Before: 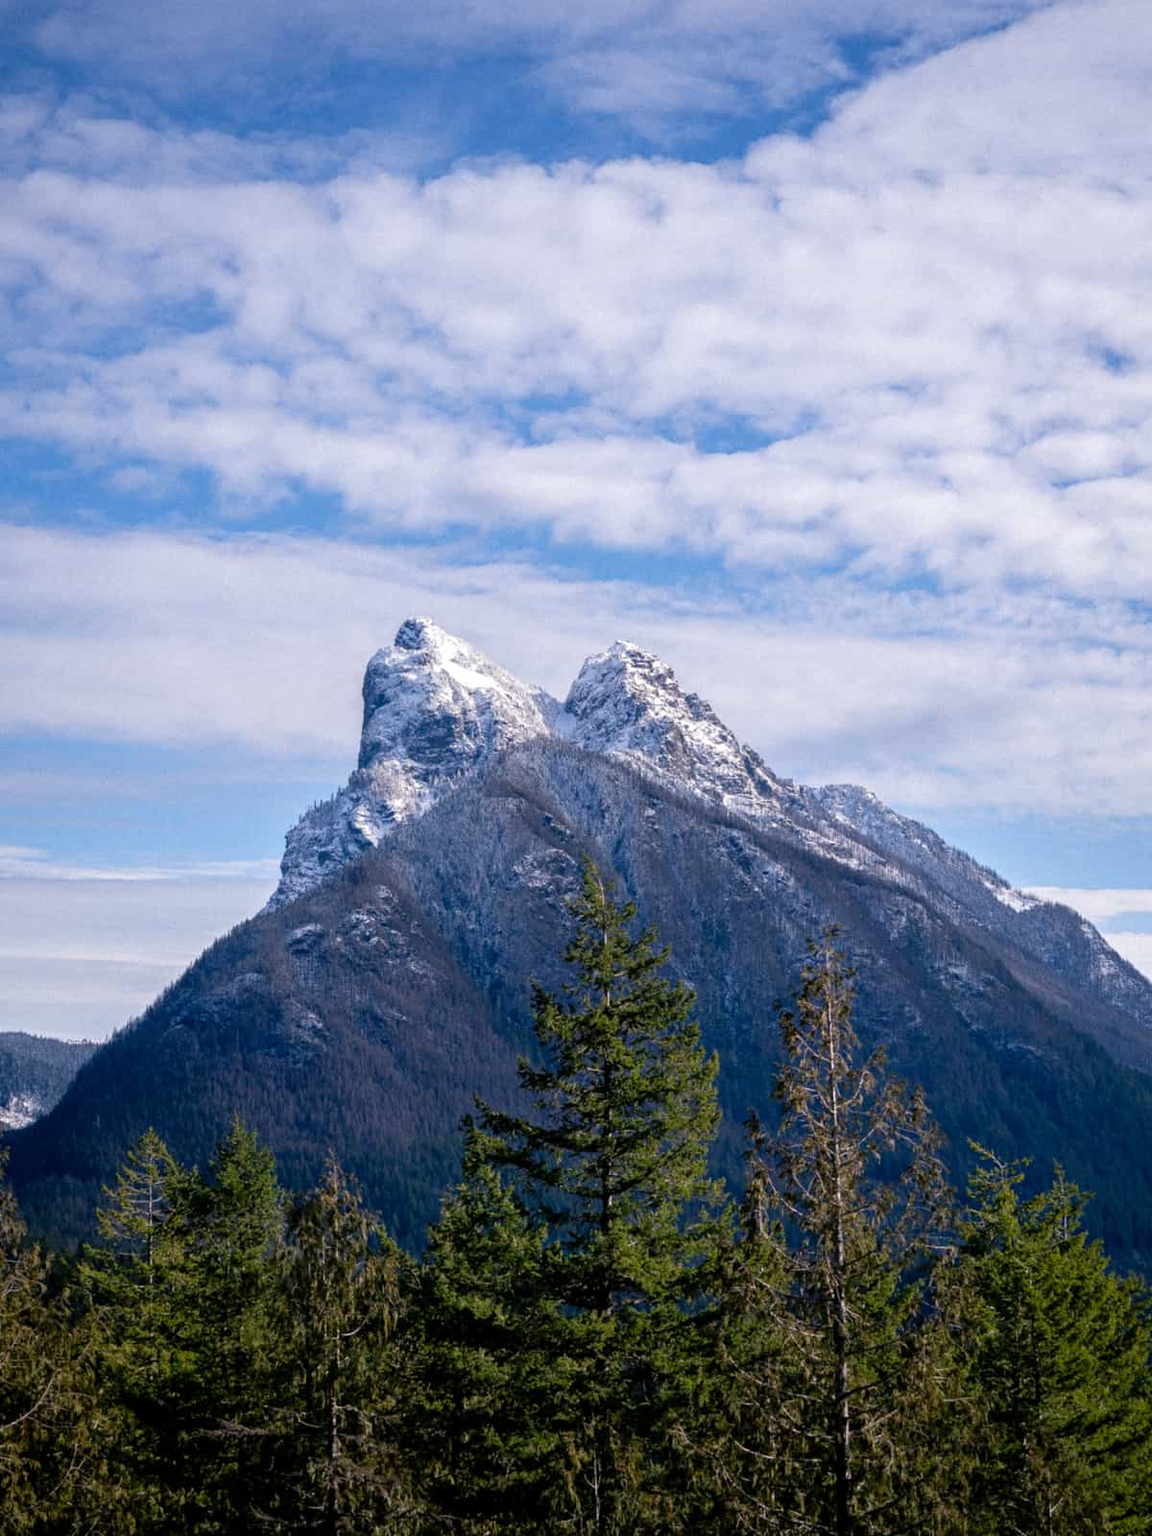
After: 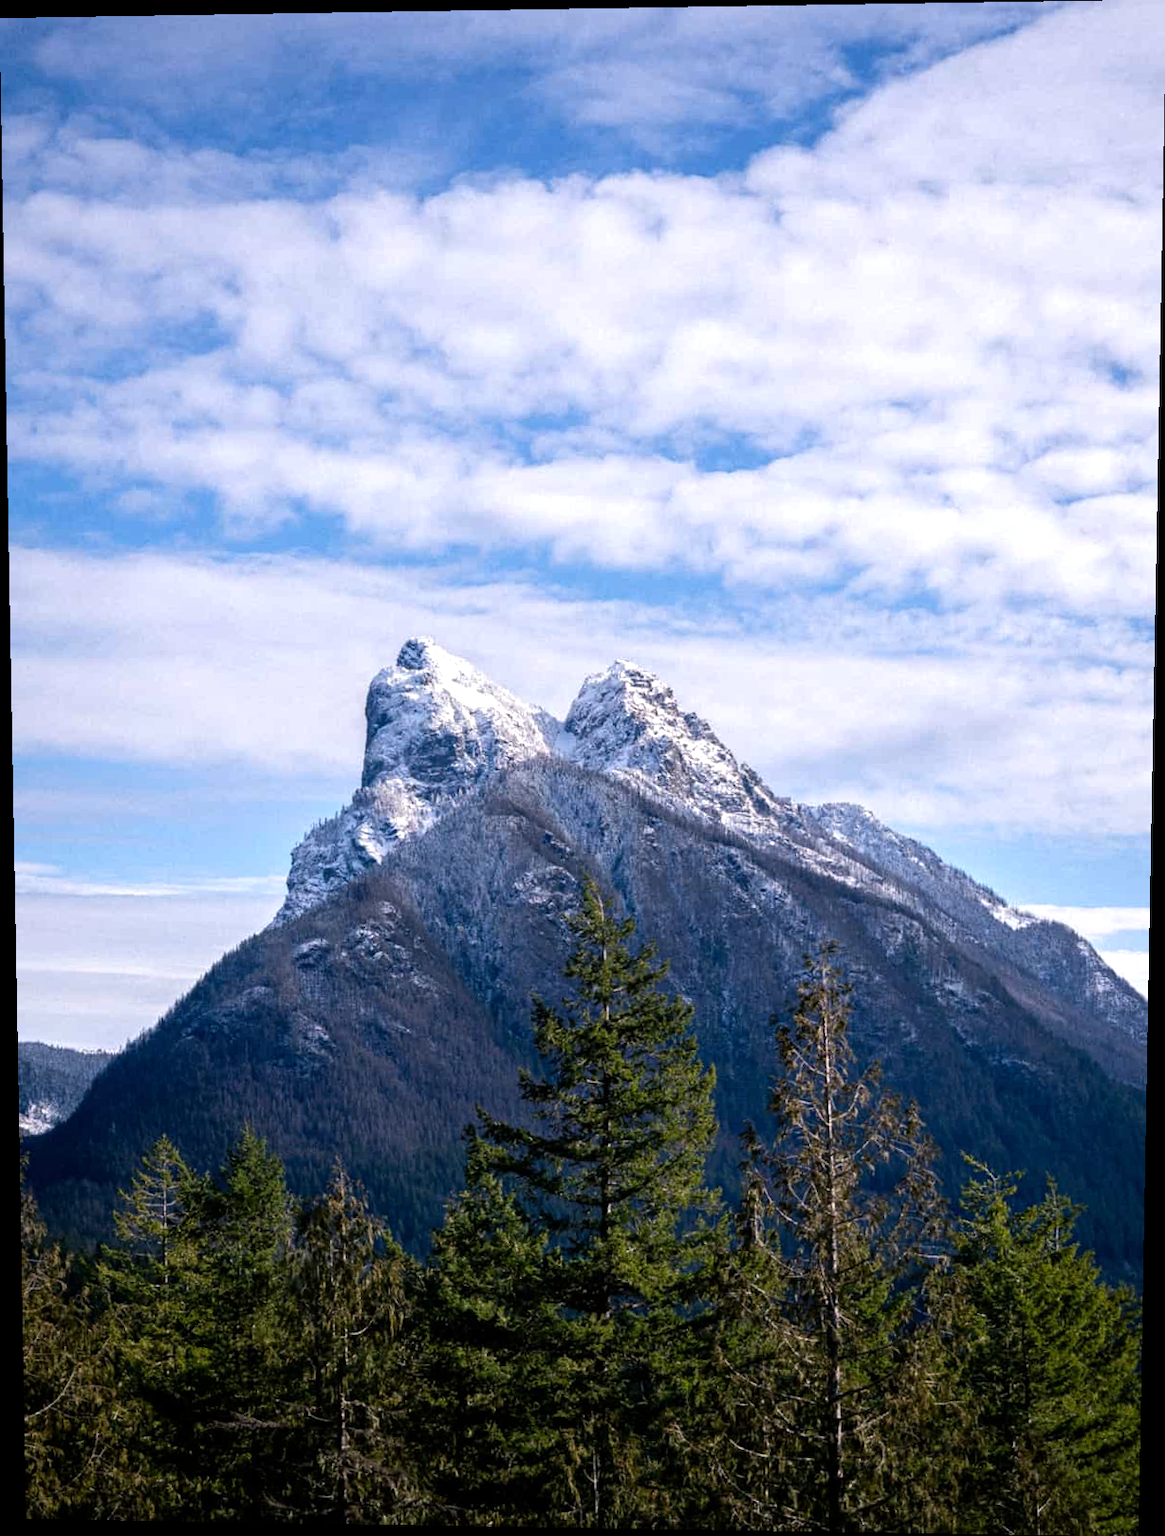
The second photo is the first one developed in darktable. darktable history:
tone equalizer: -8 EV -0.417 EV, -7 EV -0.389 EV, -6 EV -0.333 EV, -5 EV -0.222 EV, -3 EV 0.222 EV, -2 EV 0.333 EV, -1 EV 0.389 EV, +0 EV 0.417 EV, edges refinement/feathering 500, mask exposure compensation -1.57 EV, preserve details no
rotate and perspective: lens shift (vertical) 0.048, lens shift (horizontal) -0.024, automatic cropping off
